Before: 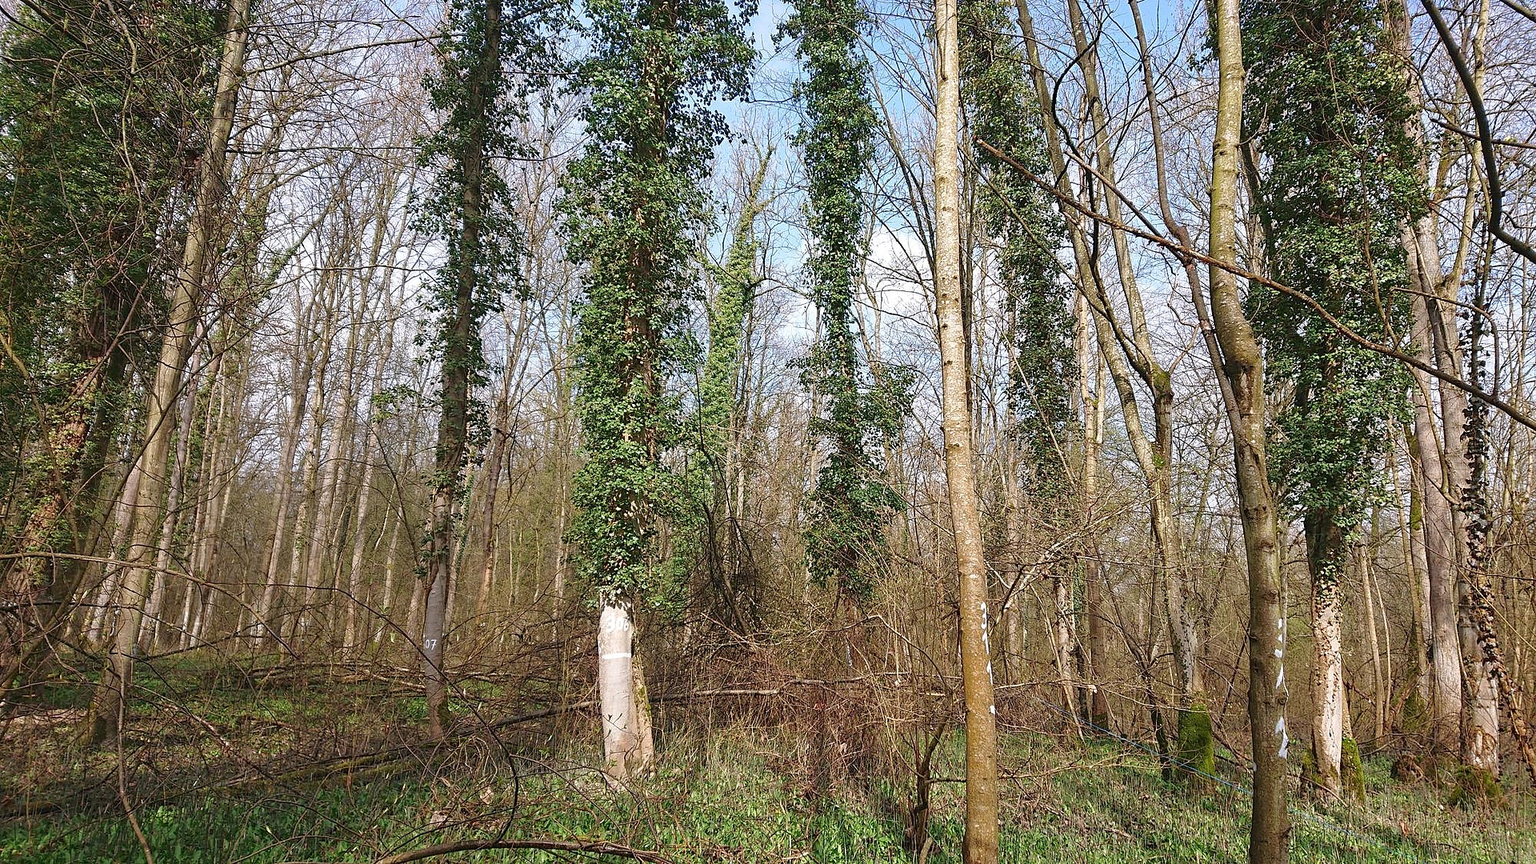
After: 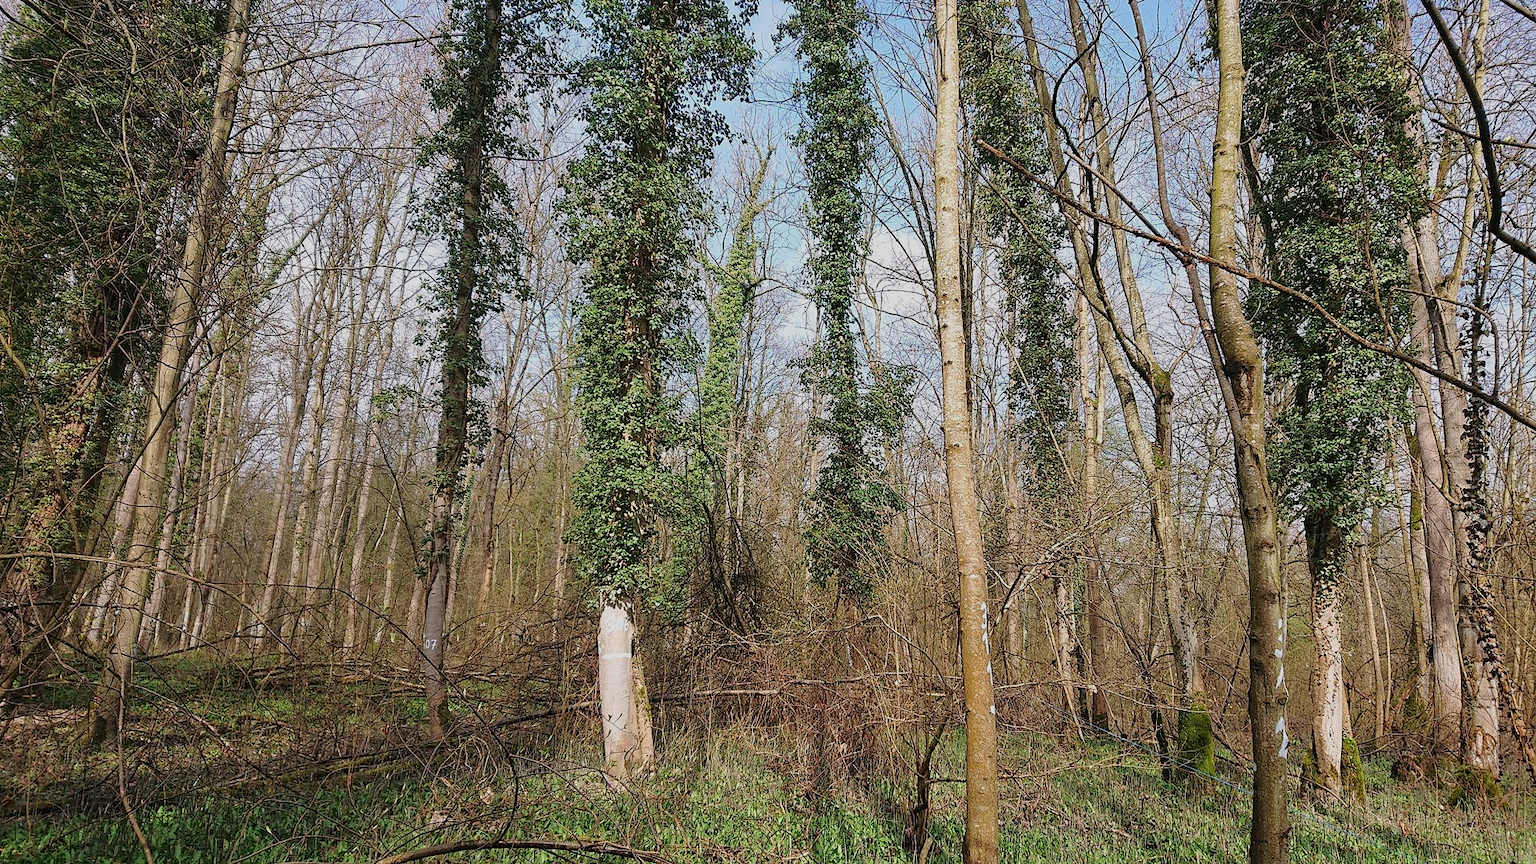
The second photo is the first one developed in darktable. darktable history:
shadows and highlights: shadows 6.81, soften with gaussian
filmic rgb: black relative exposure -7.97 EV, white relative exposure 4.06 EV, hardness 4.18, color science v6 (2022), iterations of high-quality reconstruction 0
